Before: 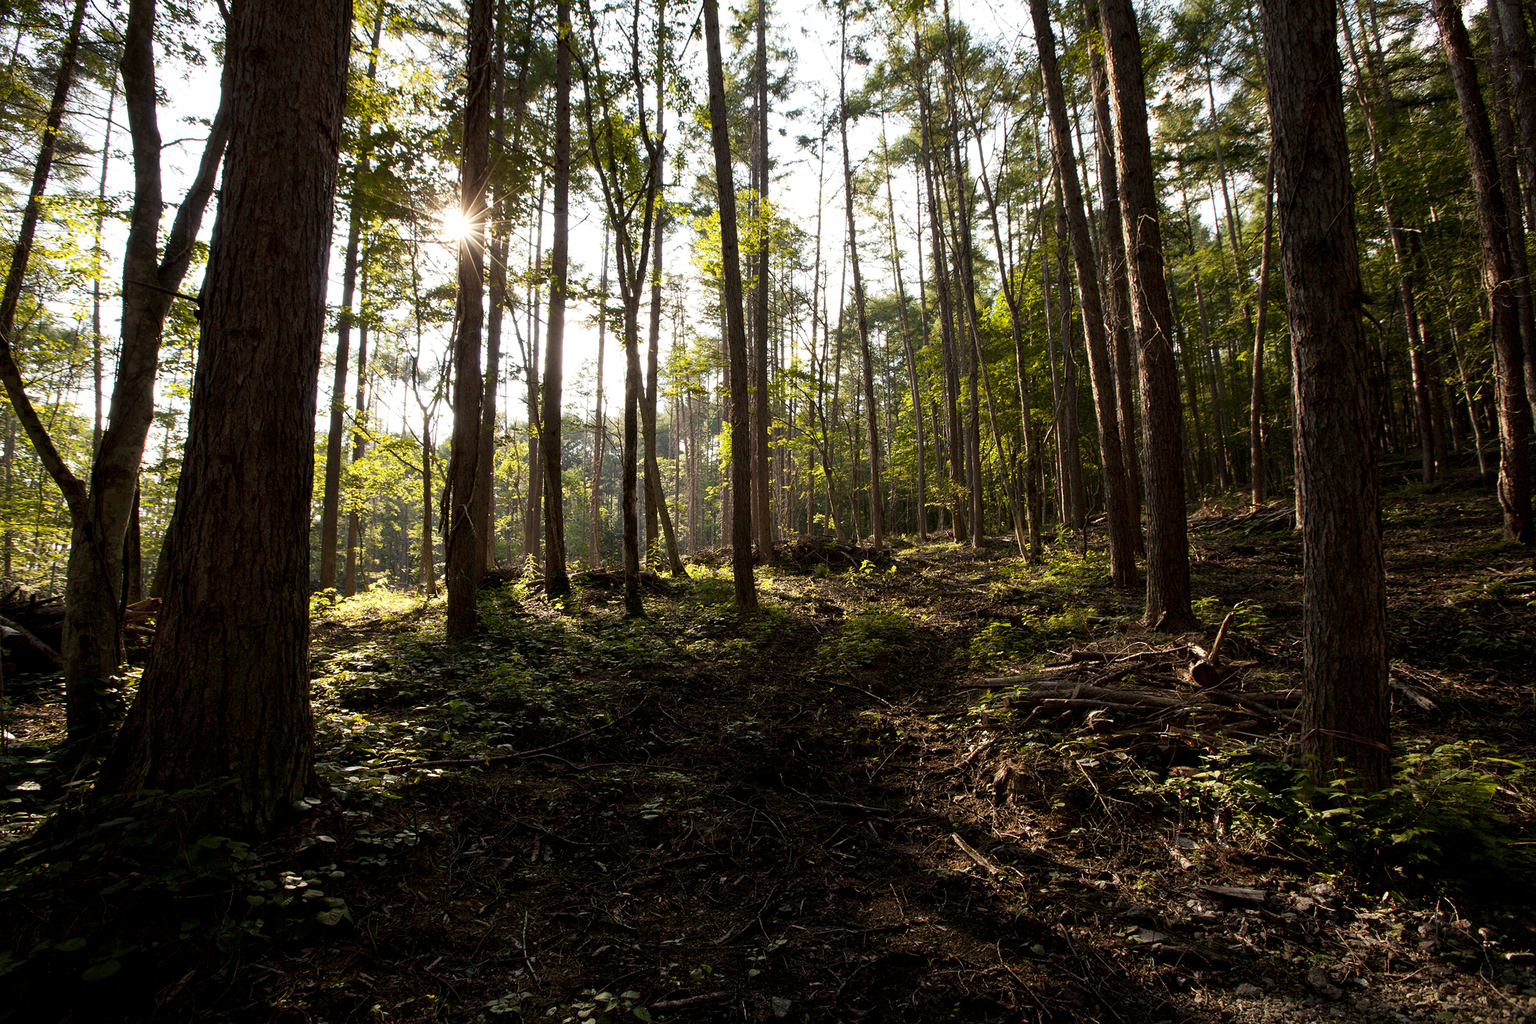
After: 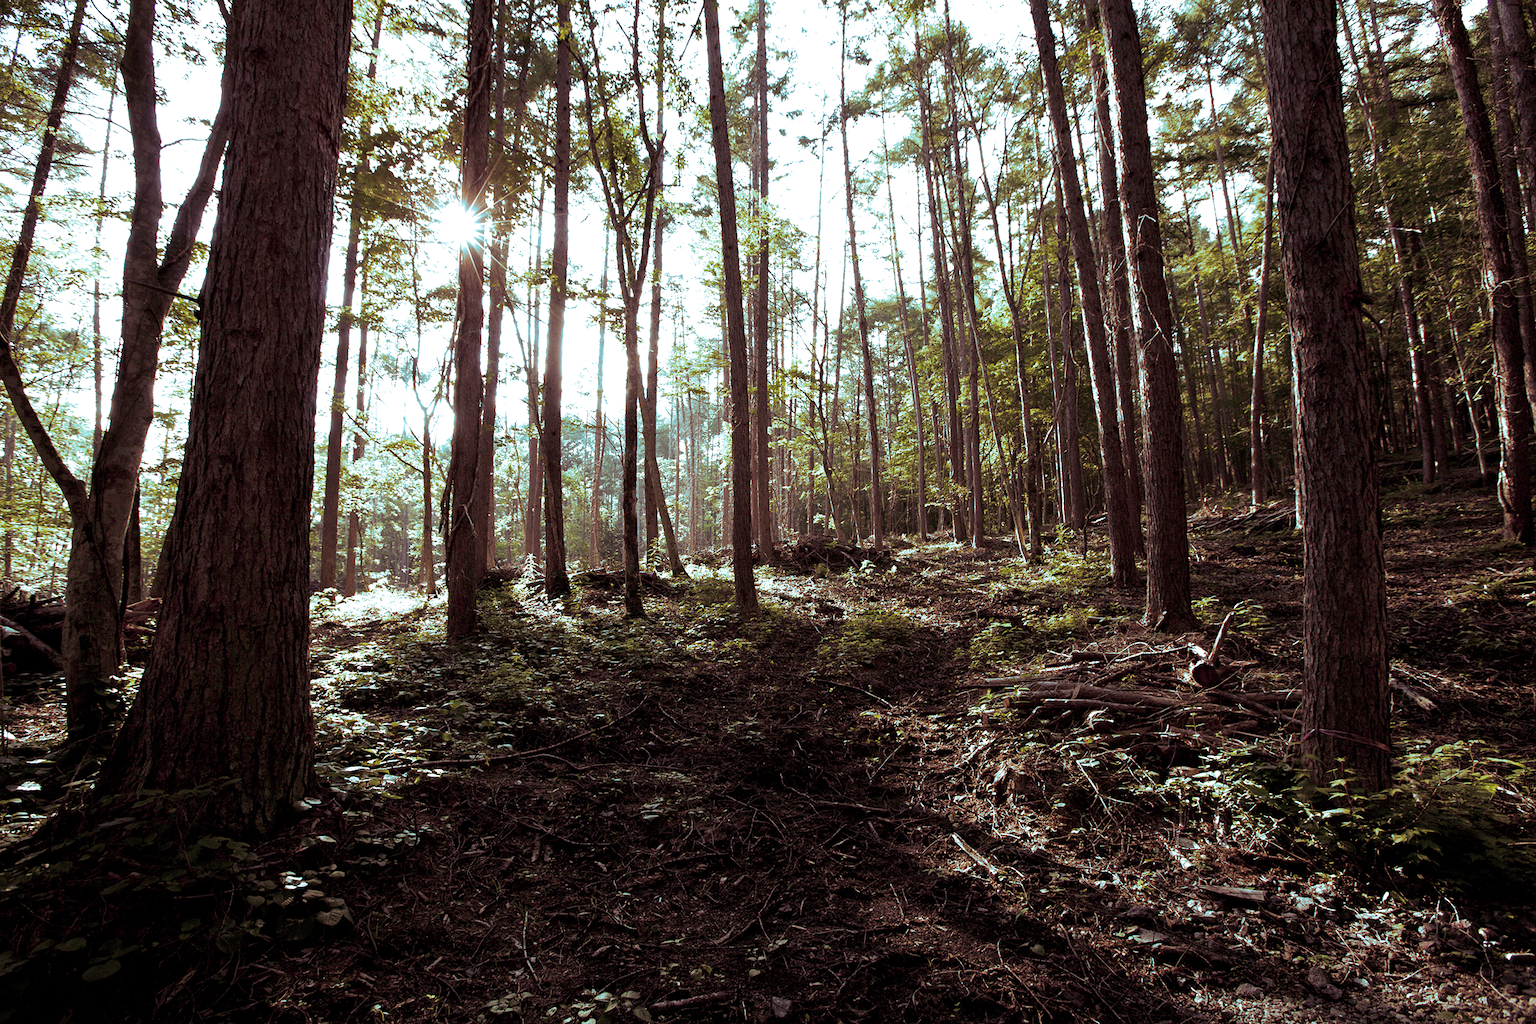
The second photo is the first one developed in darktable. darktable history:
split-toning: shadows › hue 327.6°, highlights › hue 198°, highlights › saturation 0.55, balance -21.25, compress 0%
exposure: exposure 1 EV, compensate highlight preservation false
